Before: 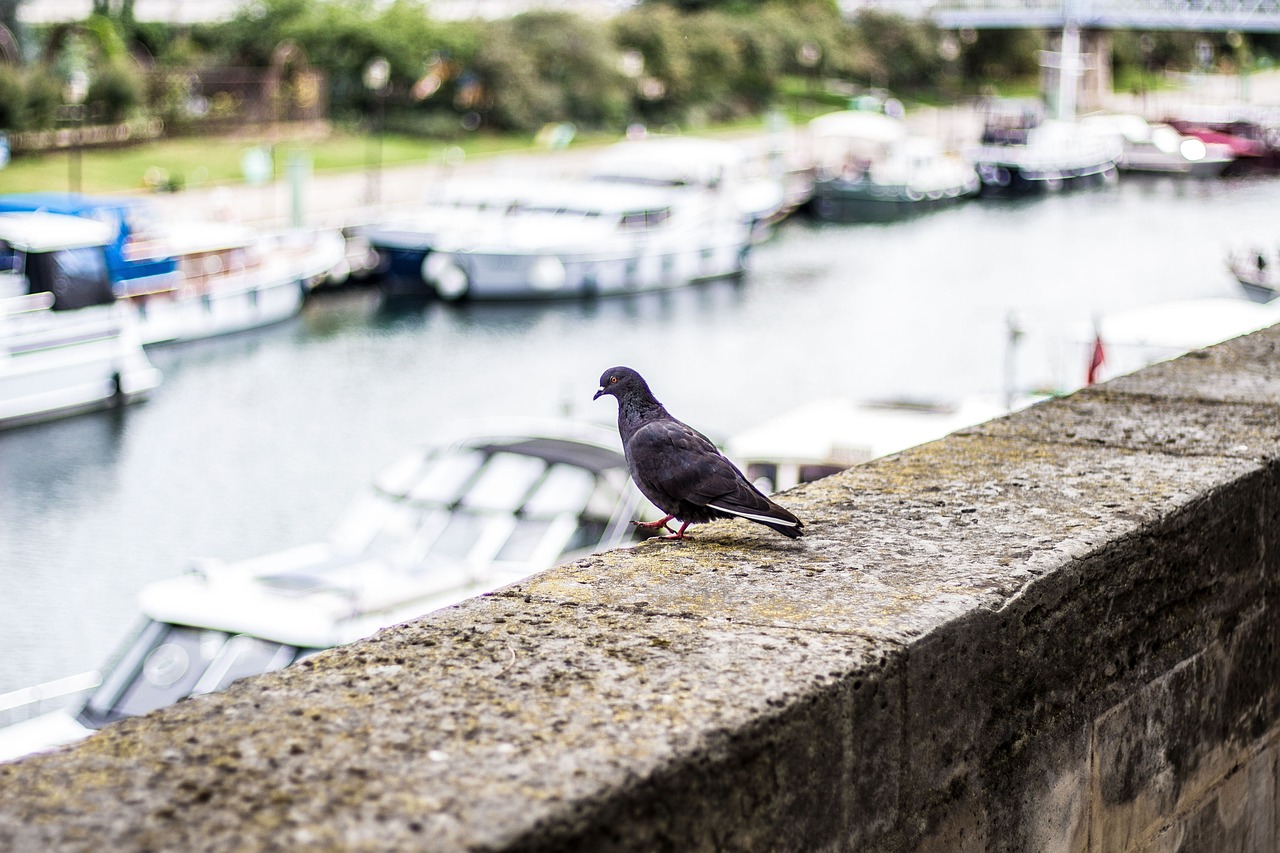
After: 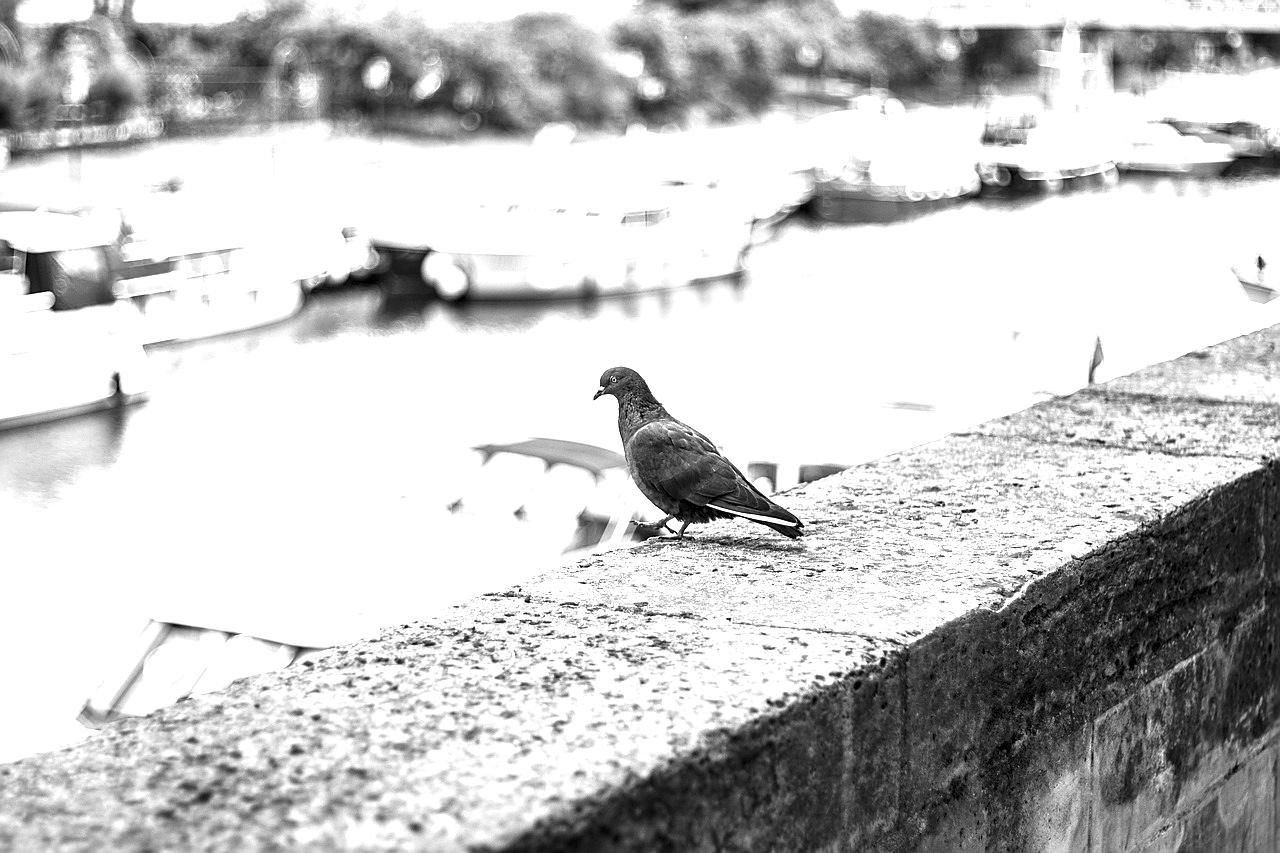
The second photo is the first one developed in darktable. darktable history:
exposure: black level correction 0, exposure 1 EV, compensate exposure bias true, compensate highlight preservation false
sharpen: amount 0.217
contrast brightness saturation: saturation -0.997
